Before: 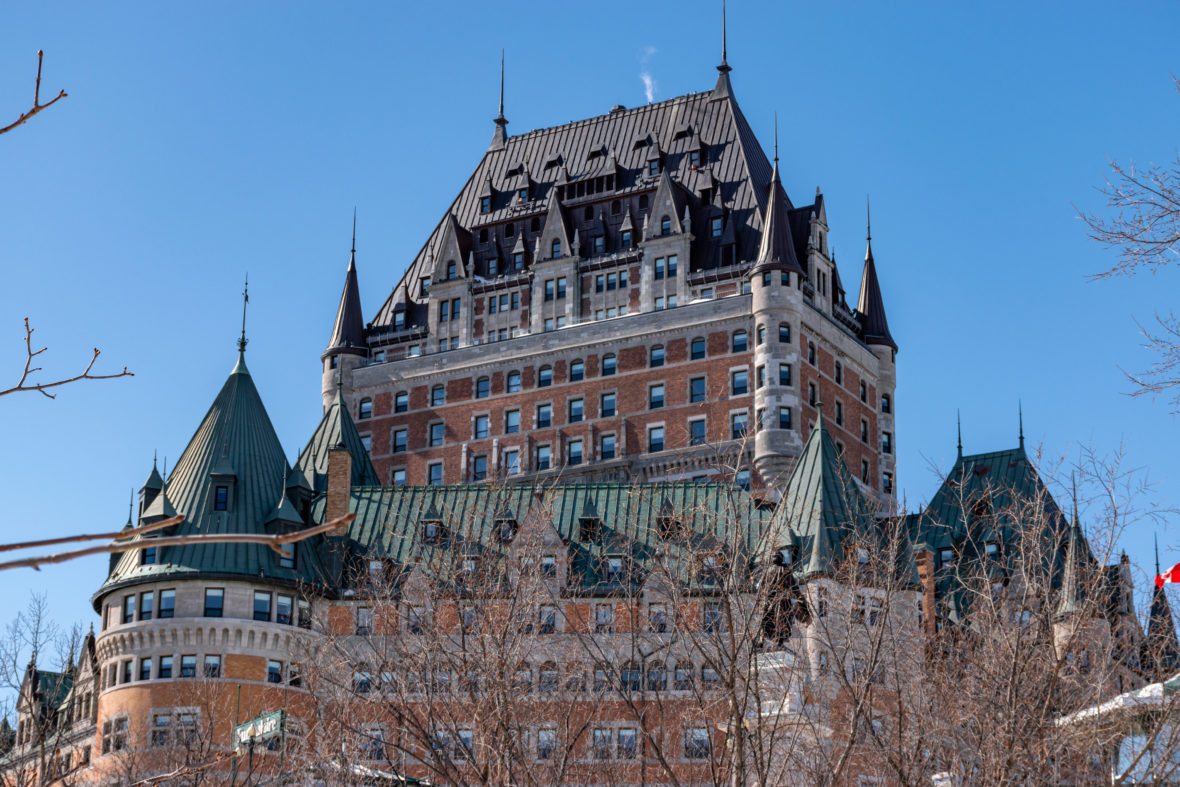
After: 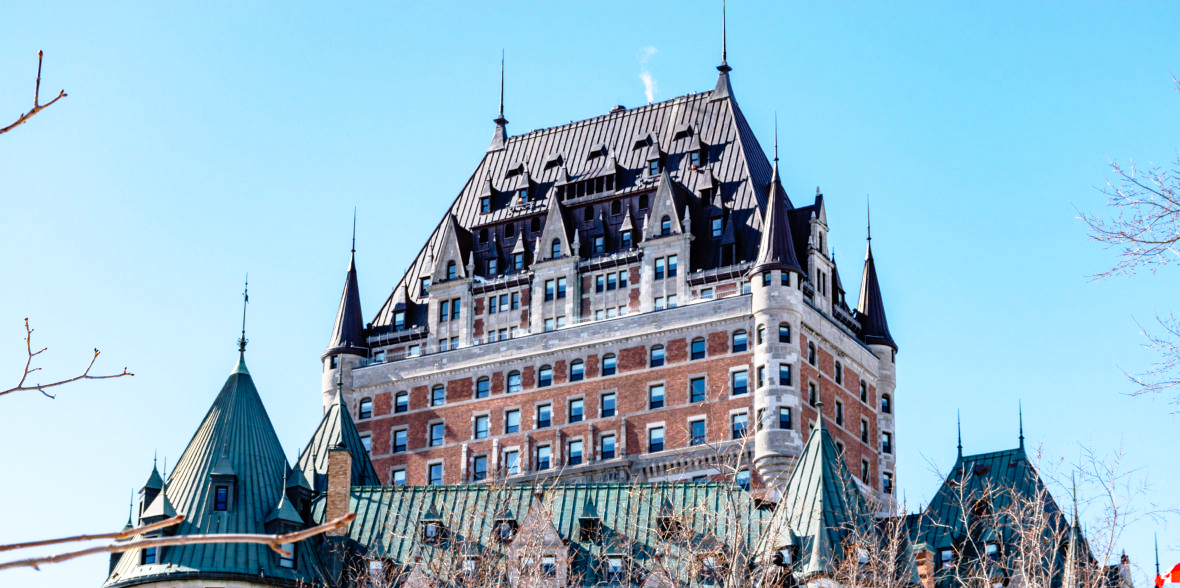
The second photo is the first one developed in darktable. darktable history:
crop: bottom 24.967%
base curve: curves: ch0 [(0, 0) (0.012, 0.01) (0.073, 0.168) (0.31, 0.711) (0.645, 0.957) (1, 1)], preserve colors none
